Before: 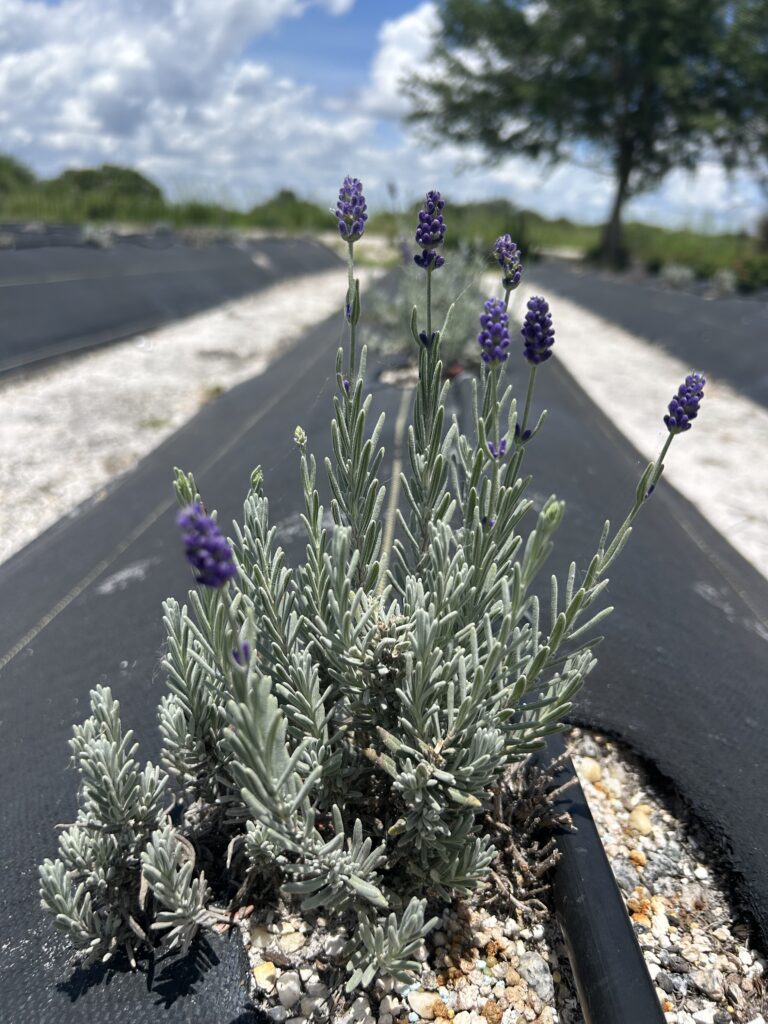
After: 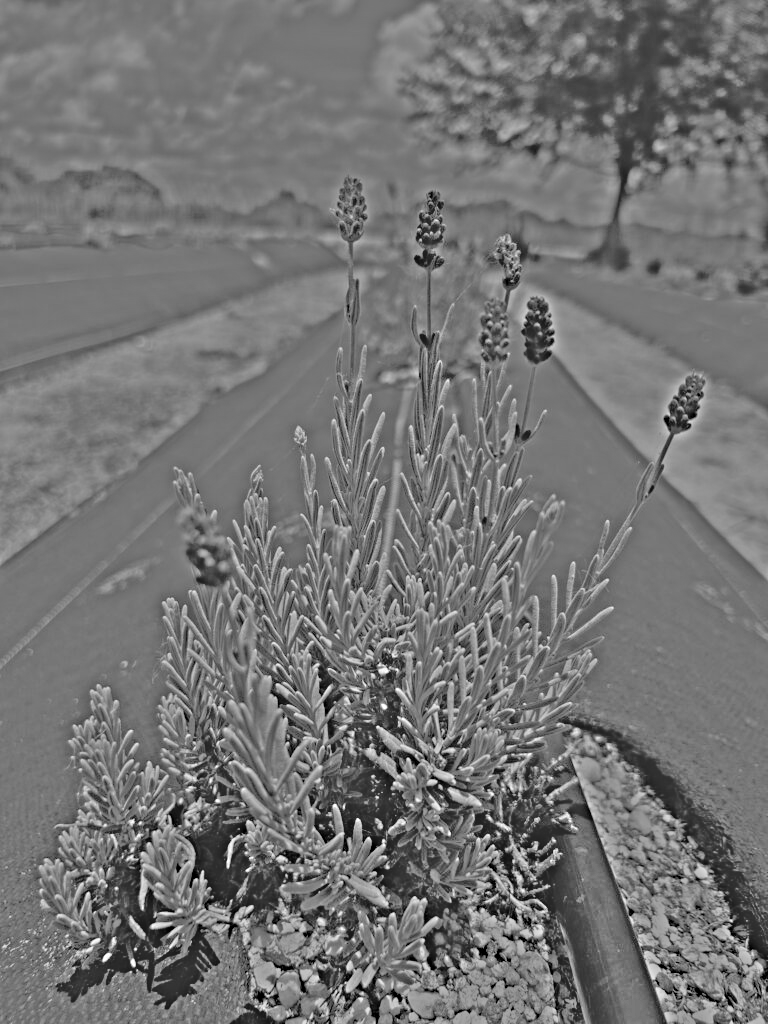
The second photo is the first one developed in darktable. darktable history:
exposure: black level correction 0.04, exposure 0.5 EV, compensate highlight preservation false
highpass: sharpness 25.84%, contrast boost 14.94%
white balance: red 1.188, blue 1.11
